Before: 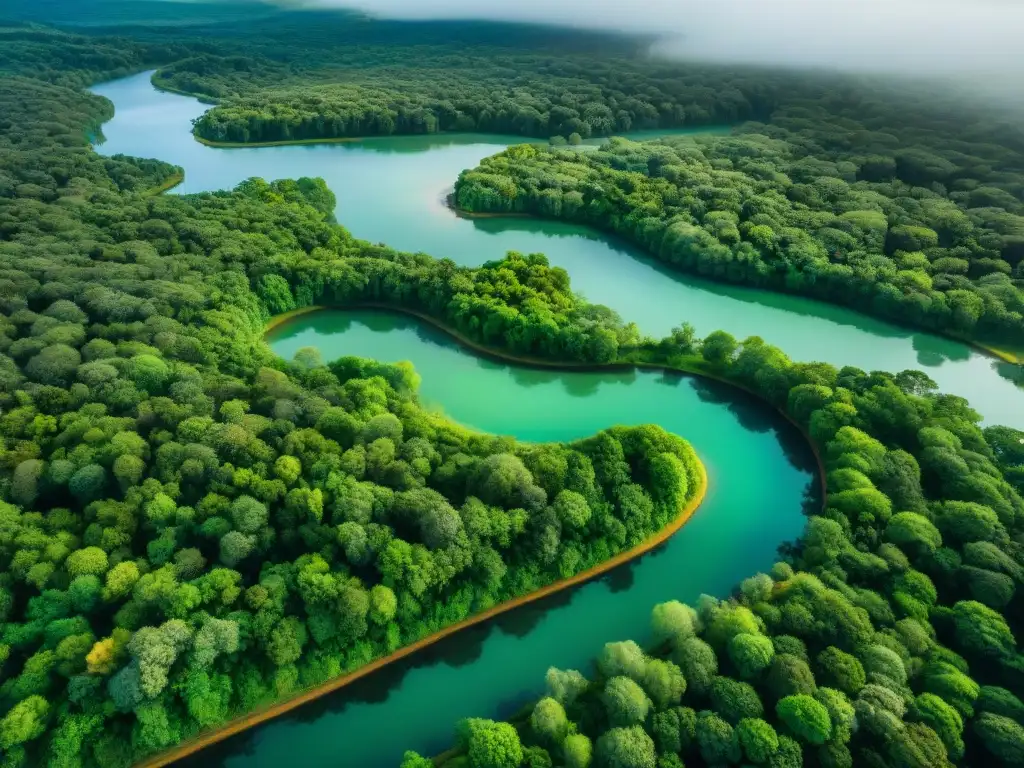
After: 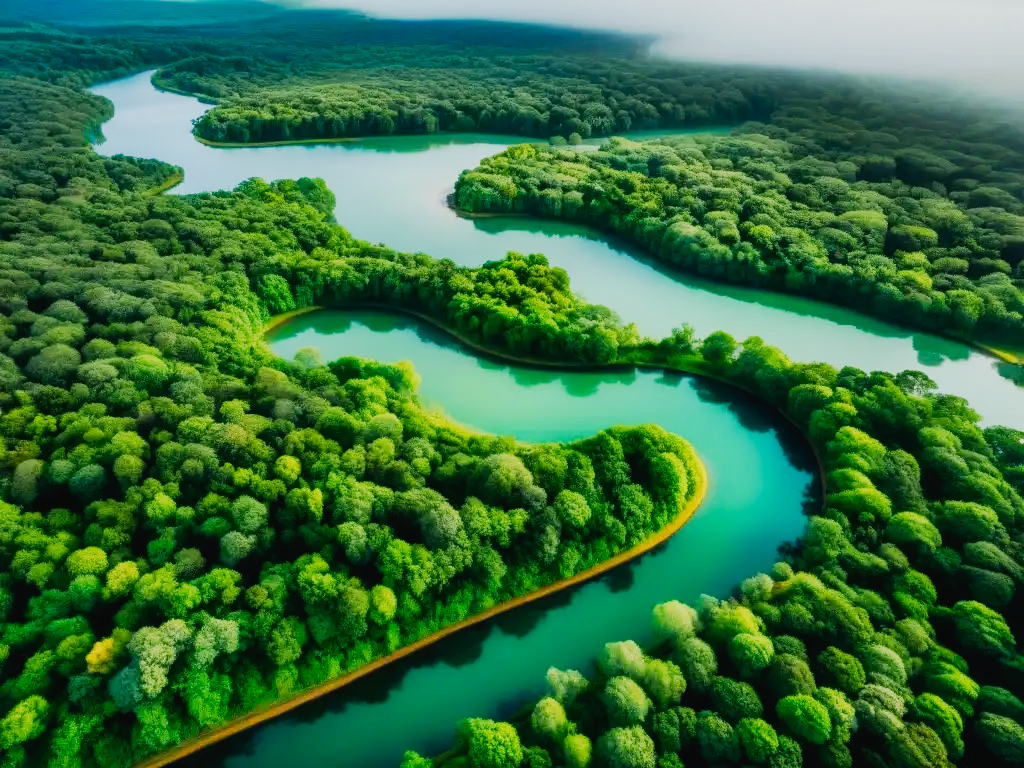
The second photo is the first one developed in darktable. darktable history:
tone curve: curves: ch0 [(0, 0.017) (0.091, 0.046) (0.298, 0.287) (0.439, 0.482) (0.64, 0.729) (0.785, 0.817) (0.995, 0.917)]; ch1 [(0, 0) (0.384, 0.365) (0.463, 0.447) (0.486, 0.474) (0.503, 0.497) (0.526, 0.52) (0.555, 0.564) (0.578, 0.595) (0.638, 0.644) (0.766, 0.773) (1, 1)]; ch2 [(0, 0) (0.374, 0.344) (0.449, 0.434) (0.501, 0.501) (0.528, 0.519) (0.569, 0.589) (0.61, 0.646) (0.666, 0.688) (1, 1)], preserve colors none
